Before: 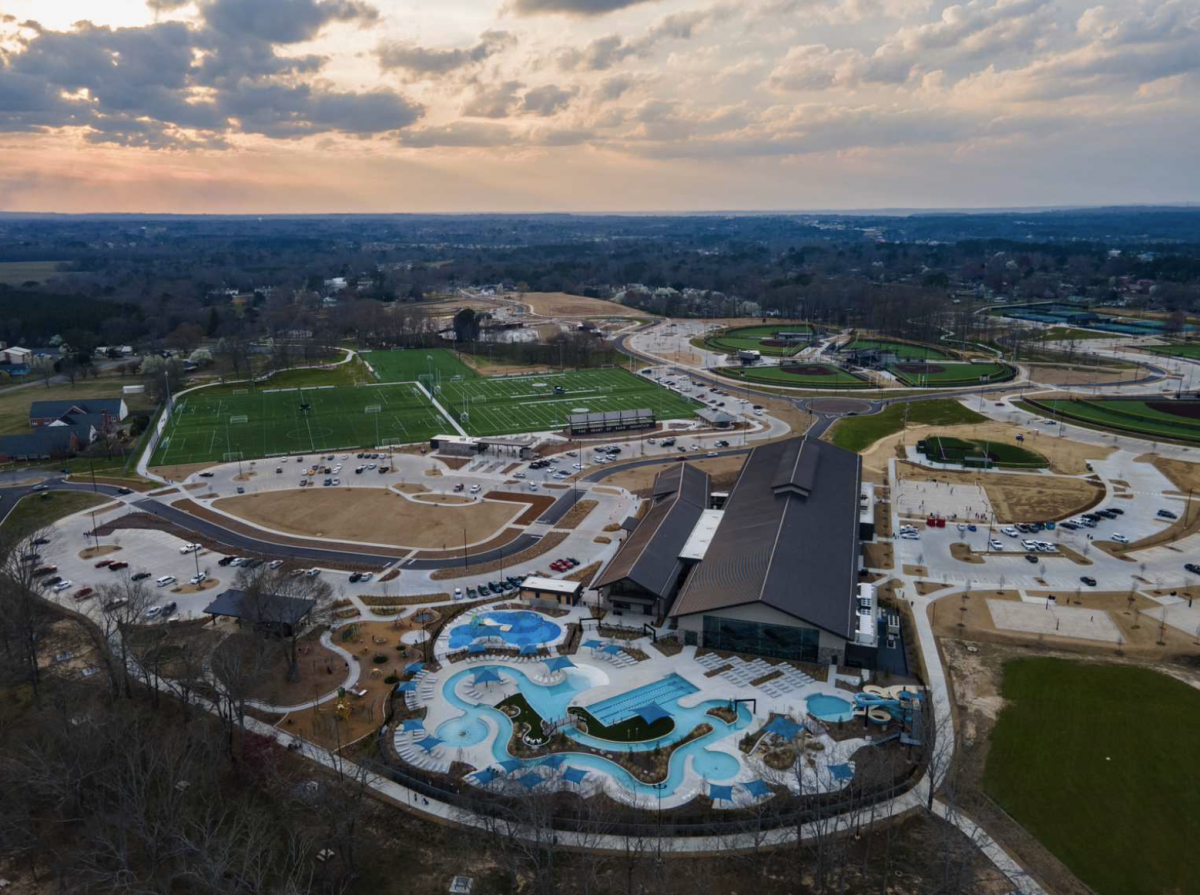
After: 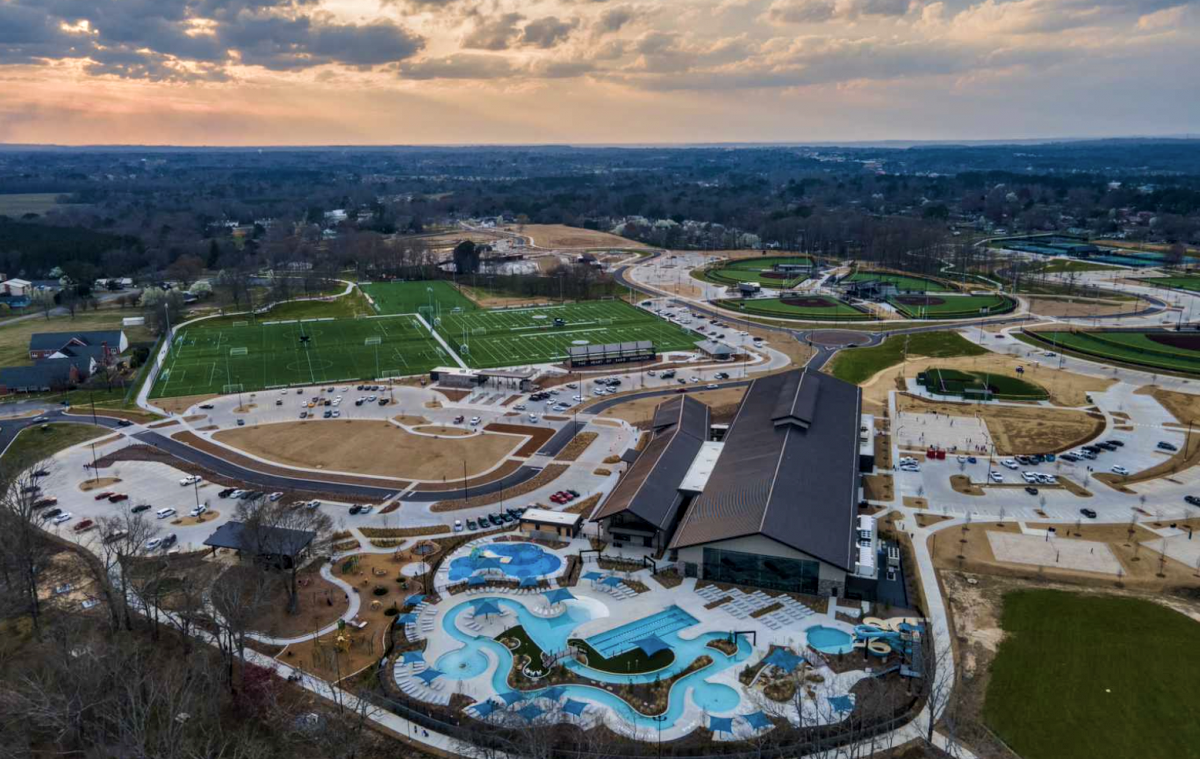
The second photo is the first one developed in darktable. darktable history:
velvia: on, module defaults
local contrast: on, module defaults
crop: top 7.604%, bottom 7.53%
shadows and highlights: soften with gaussian
